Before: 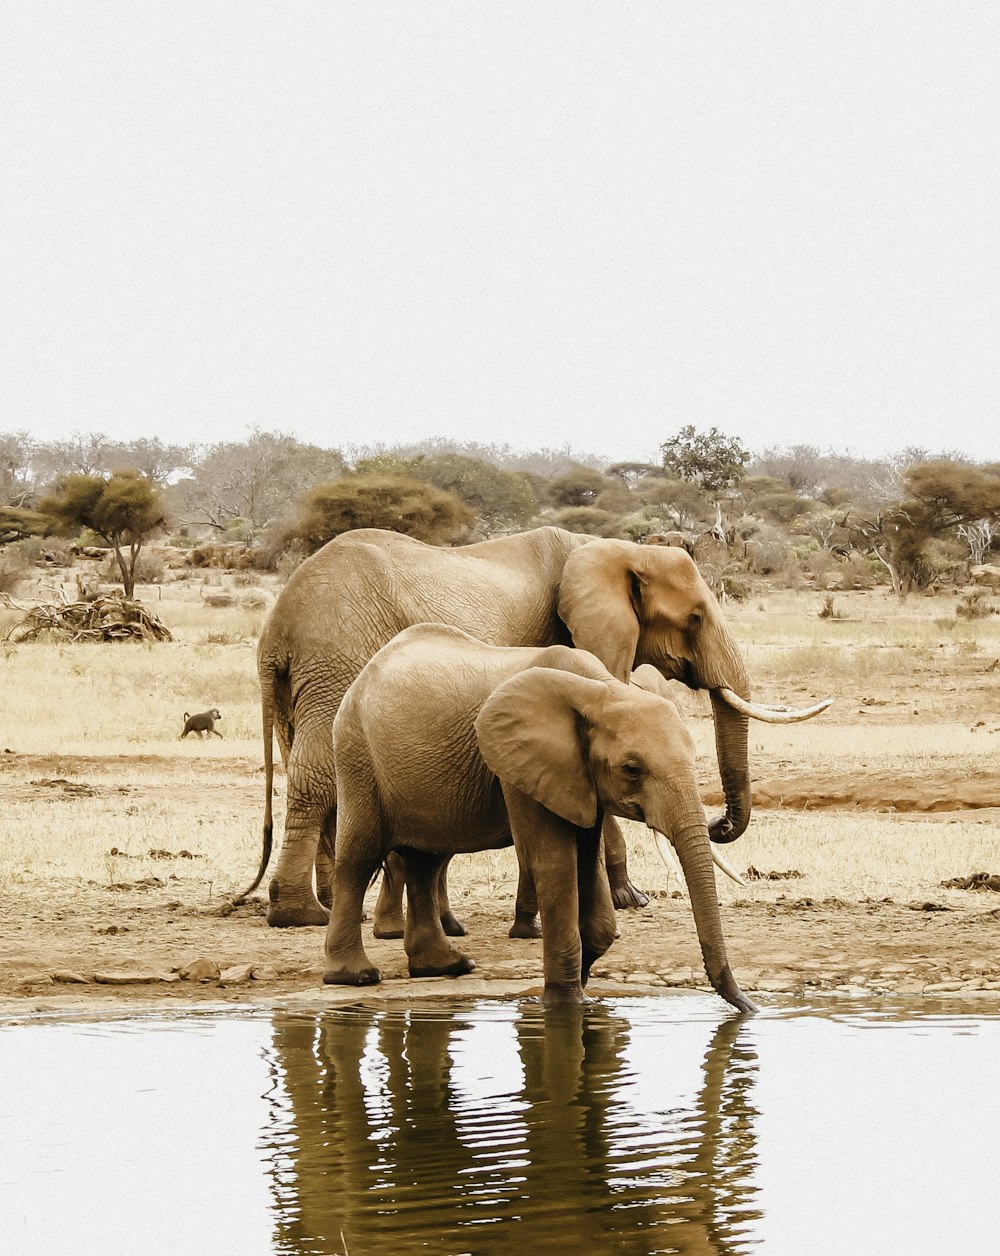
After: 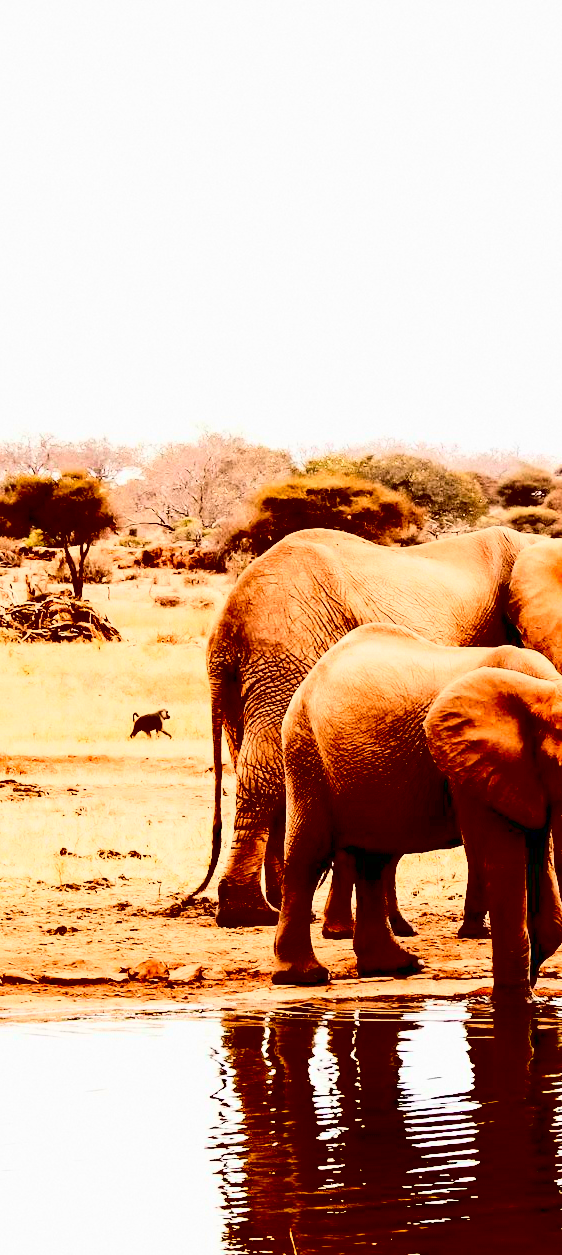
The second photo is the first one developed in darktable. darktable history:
crop: left 5.114%, right 38.589%
contrast brightness saturation: contrast 0.77, brightness -1, saturation 1
